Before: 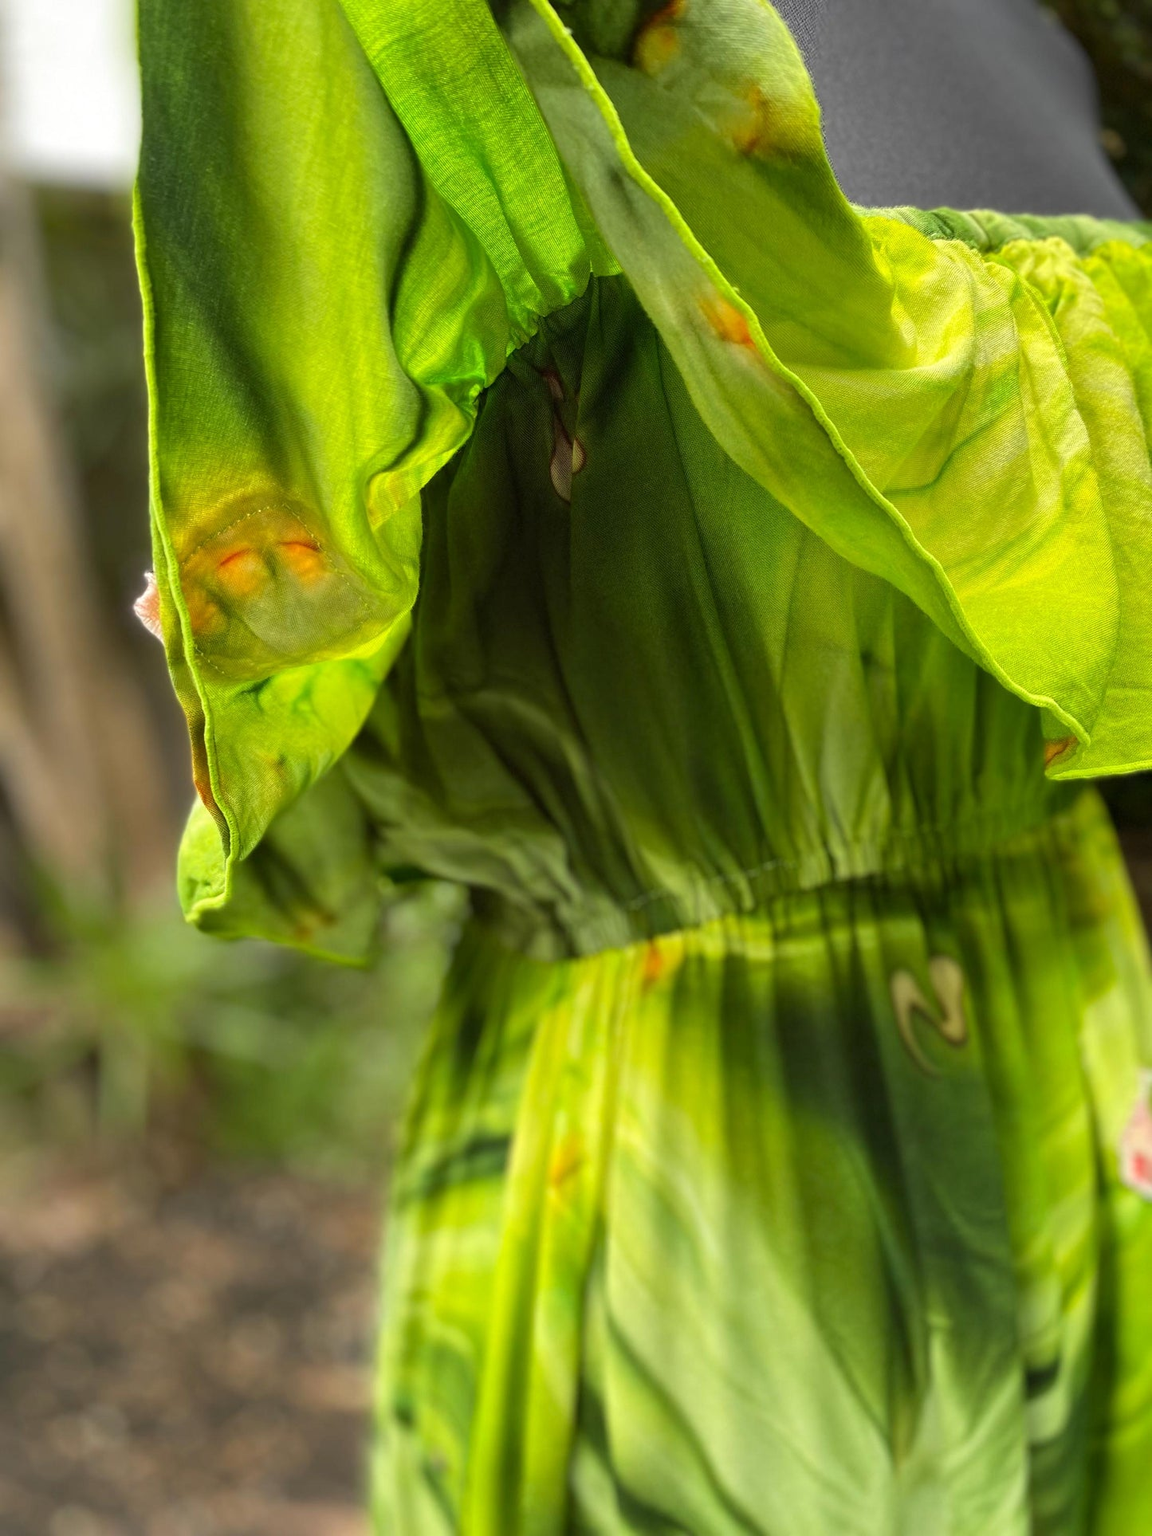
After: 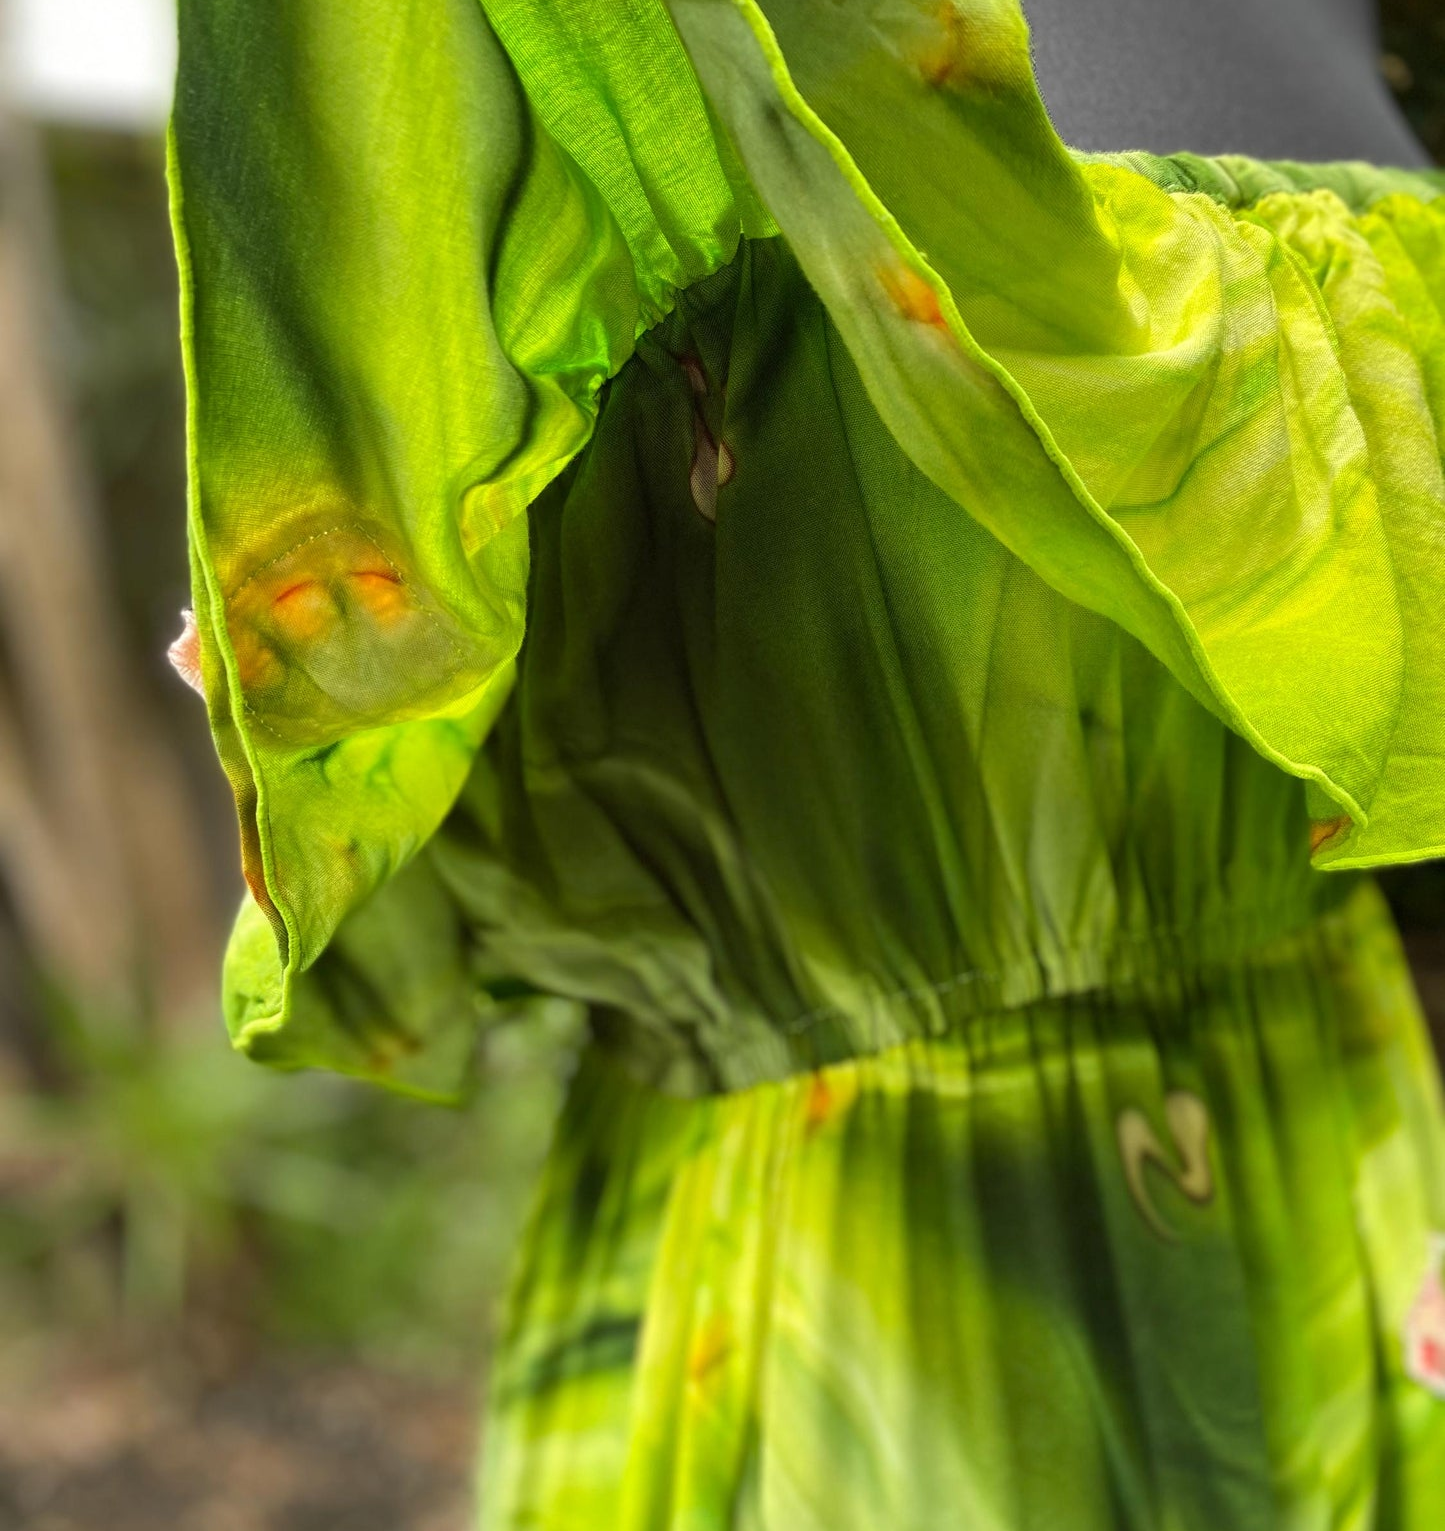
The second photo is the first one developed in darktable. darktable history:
crop and rotate: top 5.652%, bottom 14.854%
